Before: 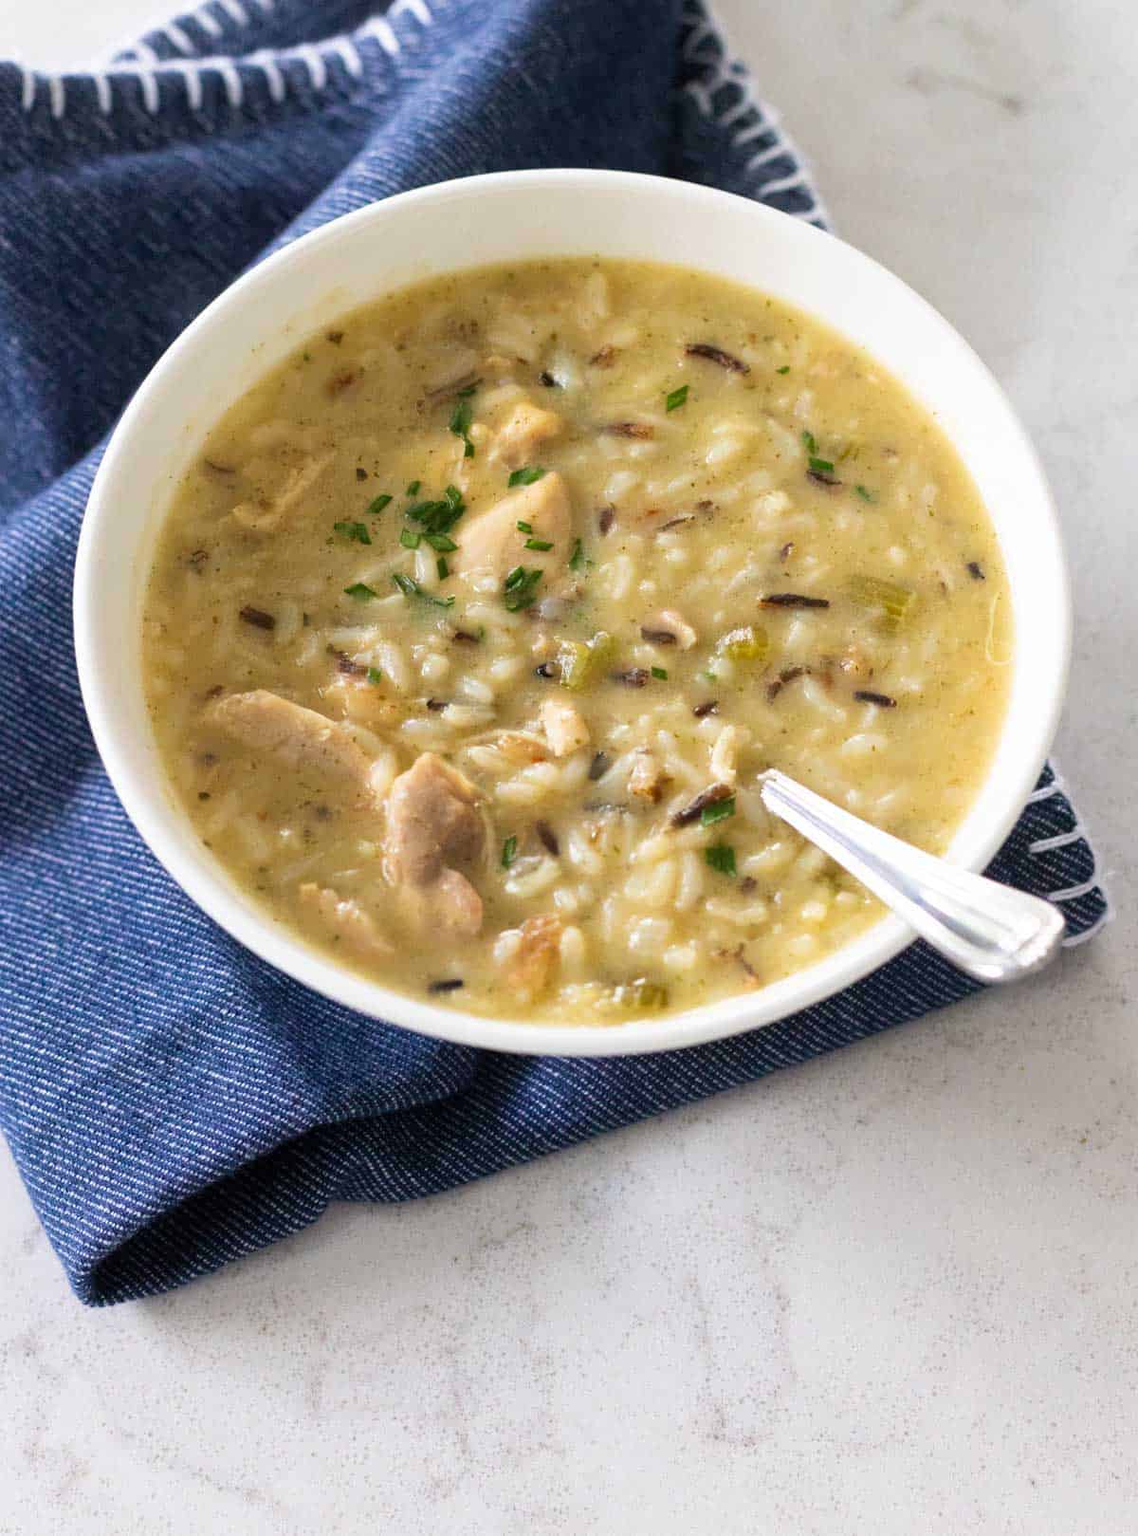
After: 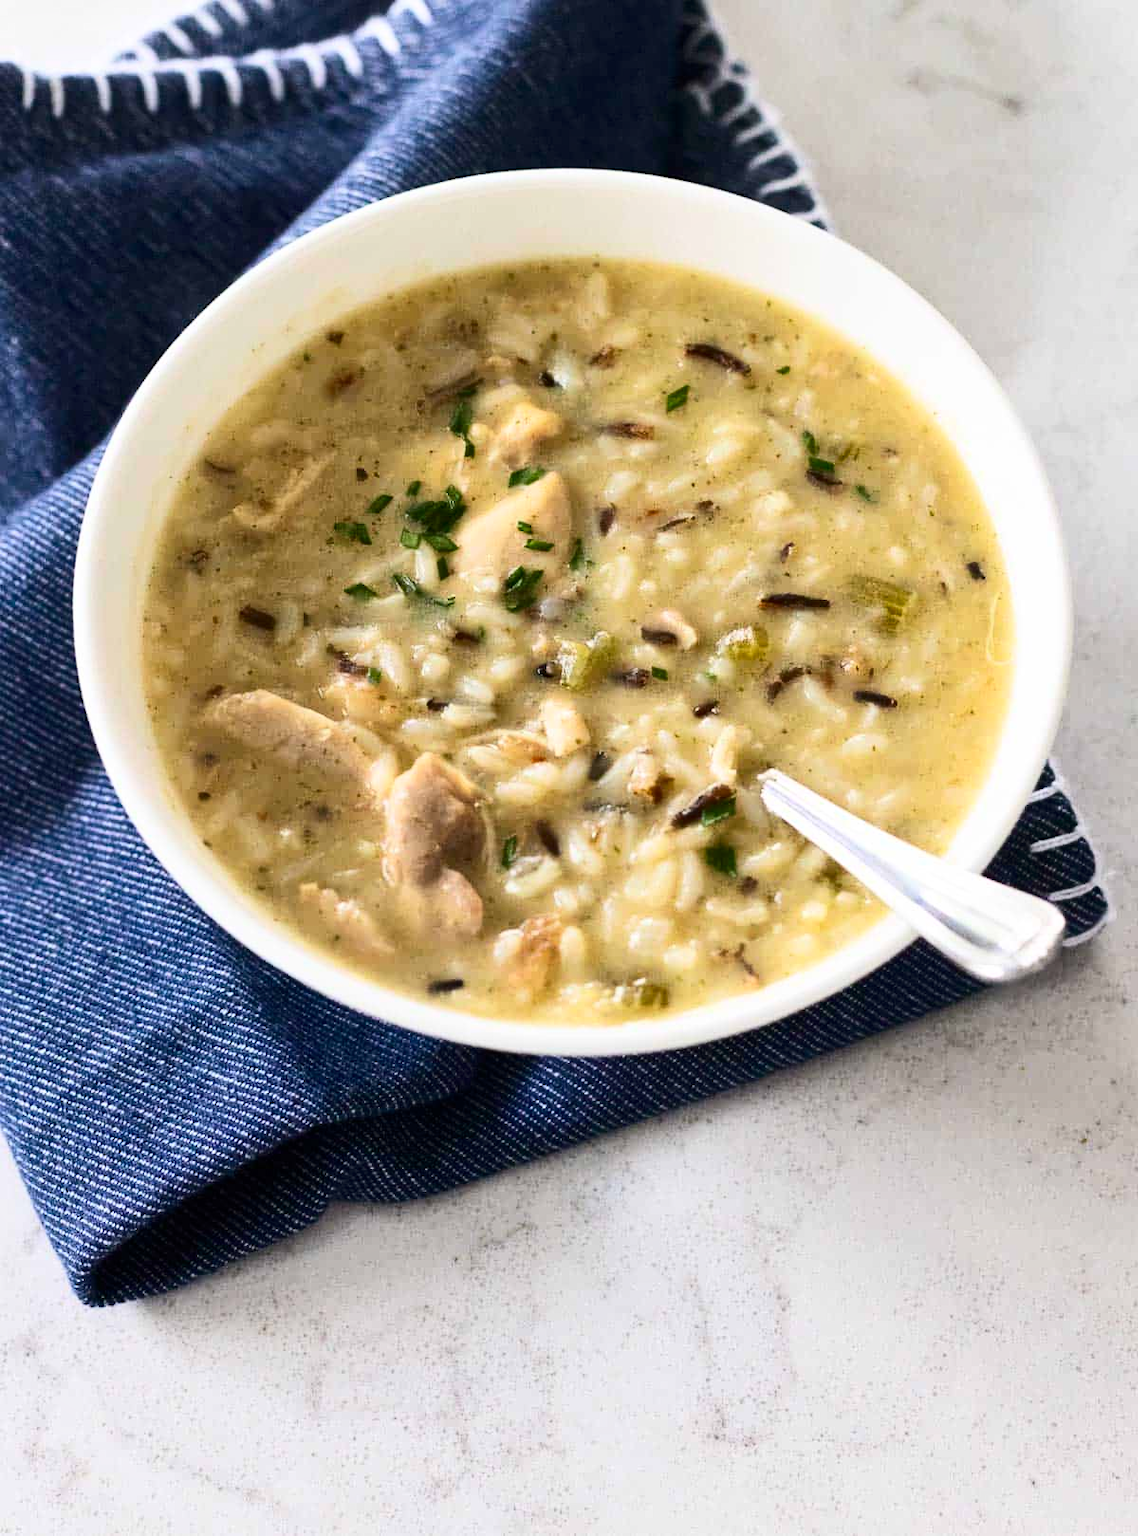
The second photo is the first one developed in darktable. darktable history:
contrast brightness saturation: contrast 0.28
shadows and highlights: shadows 49, highlights -41, soften with gaussian
exposure: compensate exposure bias true, compensate highlight preservation false
